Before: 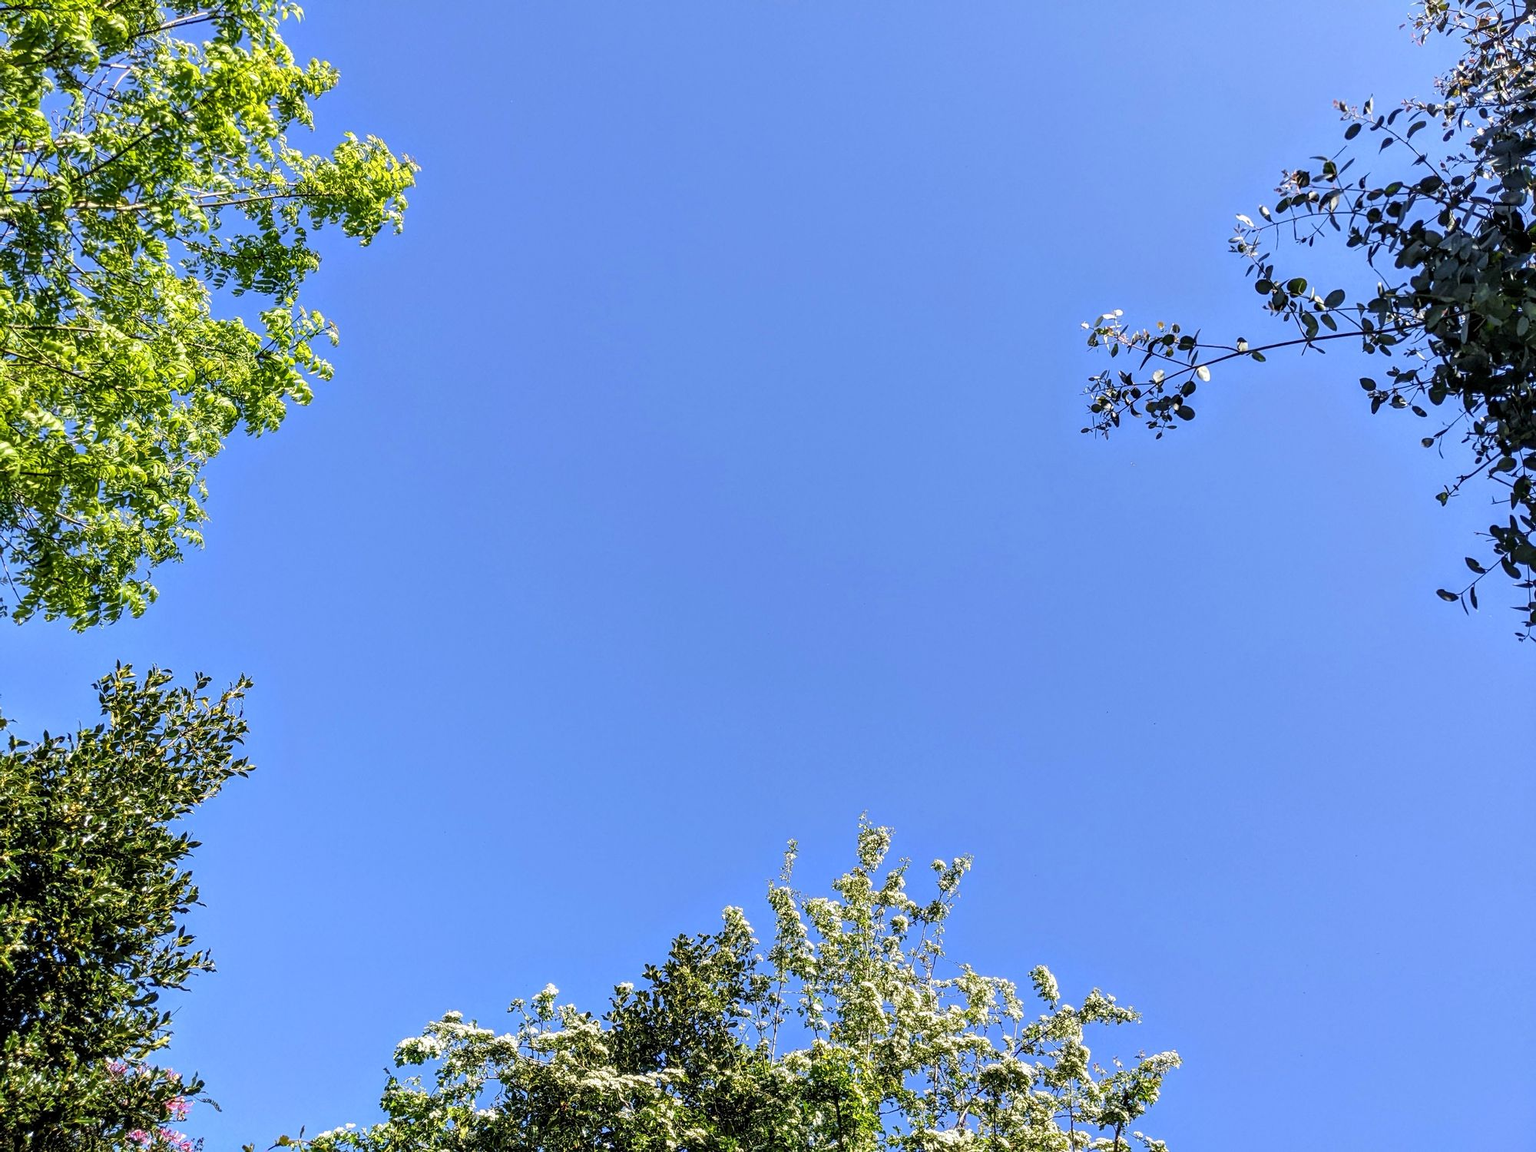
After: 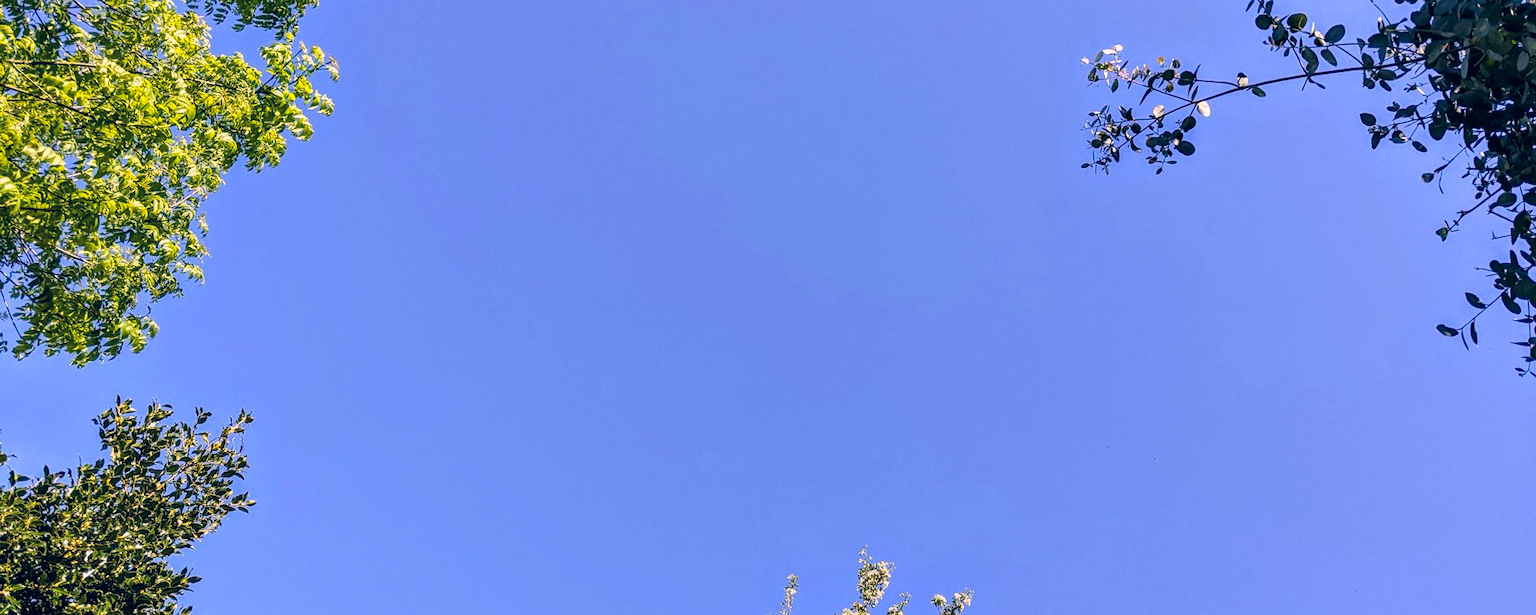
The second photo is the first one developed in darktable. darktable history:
color balance rgb: perceptual saturation grading › global saturation 20%, global vibrance 20%
crop and rotate: top 23.043%, bottom 23.437%
color correction: highlights a* 14.46, highlights b* 5.85, shadows a* -5.53, shadows b* -15.24, saturation 0.85
